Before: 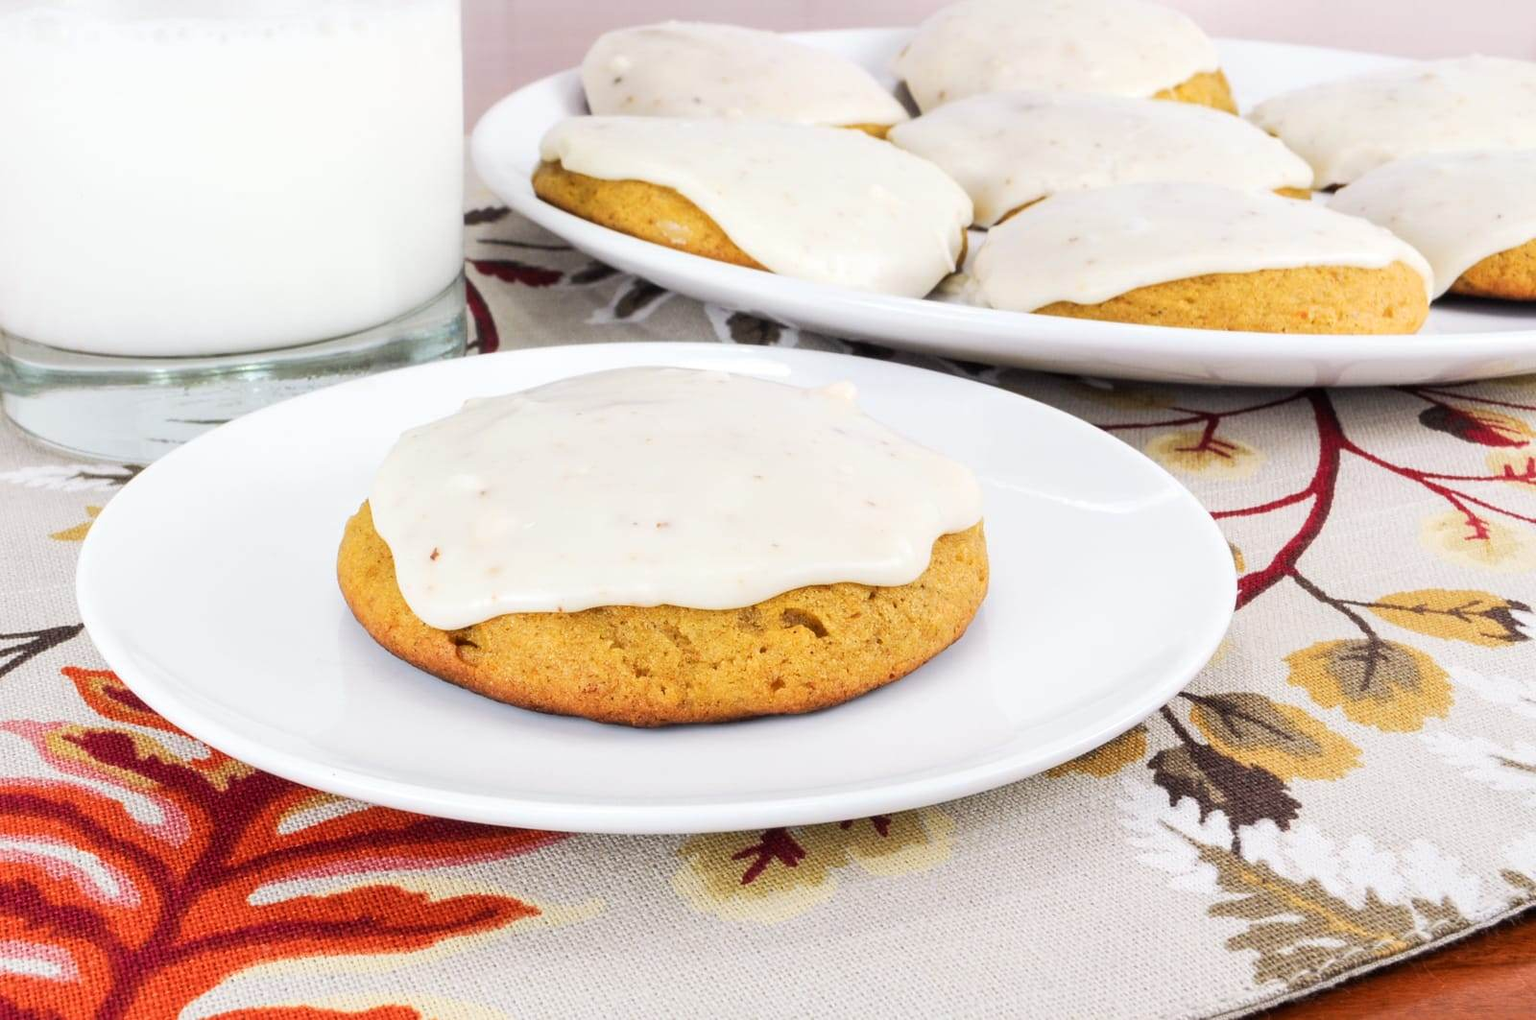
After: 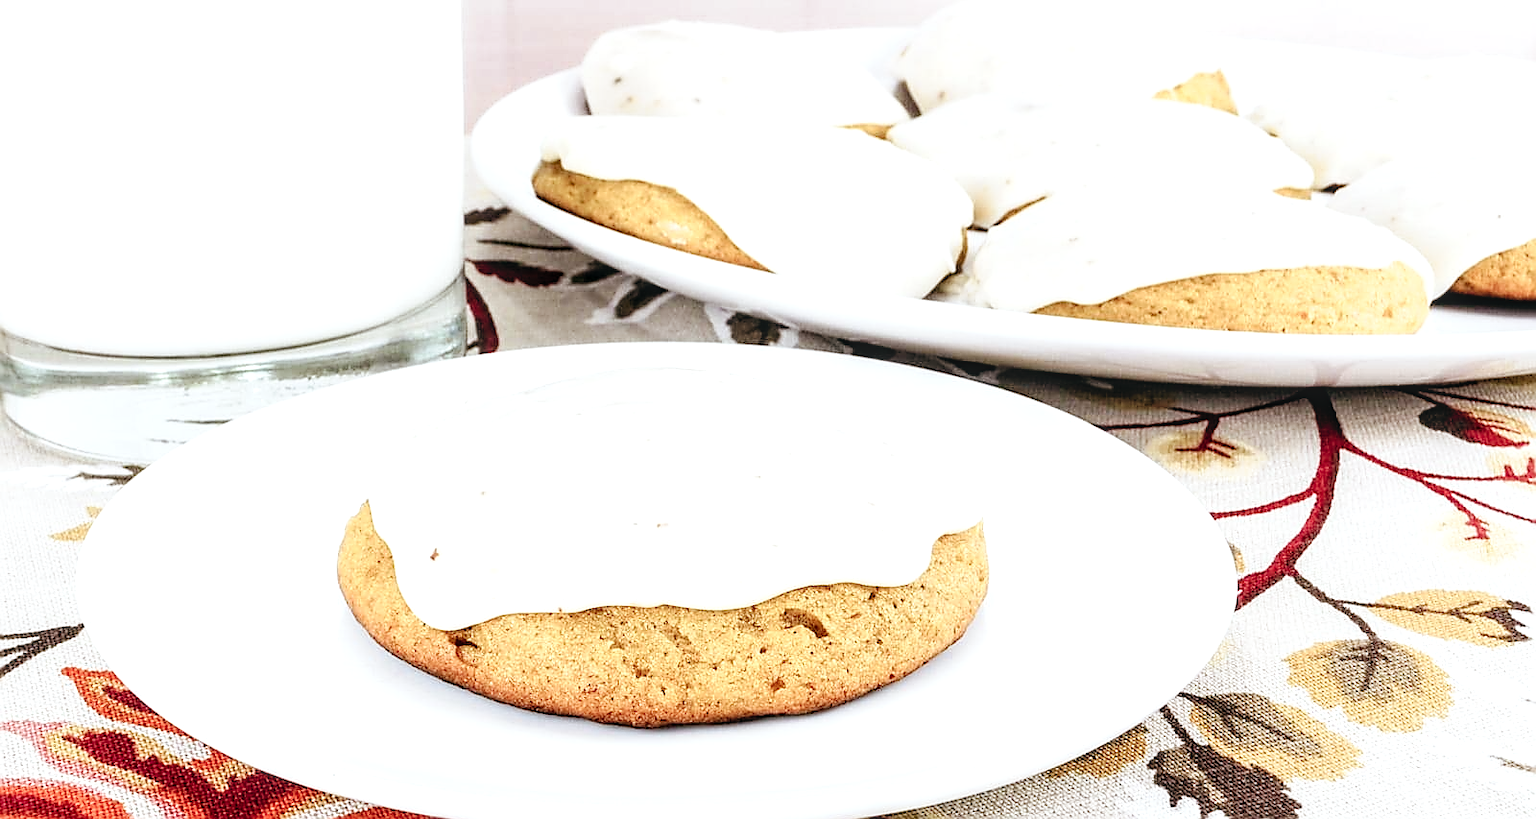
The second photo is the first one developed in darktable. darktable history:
local contrast: on, module defaults
crop: bottom 19.644%
sharpen: radius 1.4, amount 1.25, threshold 0.7
tone curve: curves: ch0 [(0, 0) (0.003, 0) (0.011, 0.002) (0.025, 0.004) (0.044, 0.007) (0.069, 0.015) (0.1, 0.025) (0.136, 0.04) (0.177, 0.09) (0.224, 0.152) (0.277, 0.239) (0.335, 0.335) (0.399, 0.43) (0.468, 0.524) (0.543, 0.621) (0.623, 0.712) (0.709, 0.792) (0.801, 0.871) (0.898, 0.951) (1, 1)], preserve colors none
tone equalizer: on, module defaults
exposure: black level correction 0.001, exposure 0.5 EV, compensate exposure bias true, compensate highlight preservation false
color balance: lift [1, 0.994, 1.002, 1.006], gamma [0.957, 1.081, 1.016, 0.919], gain [0.97, 0.972, 1.01, 1.028], input saturation 91.06%, output saturation 79.8%
